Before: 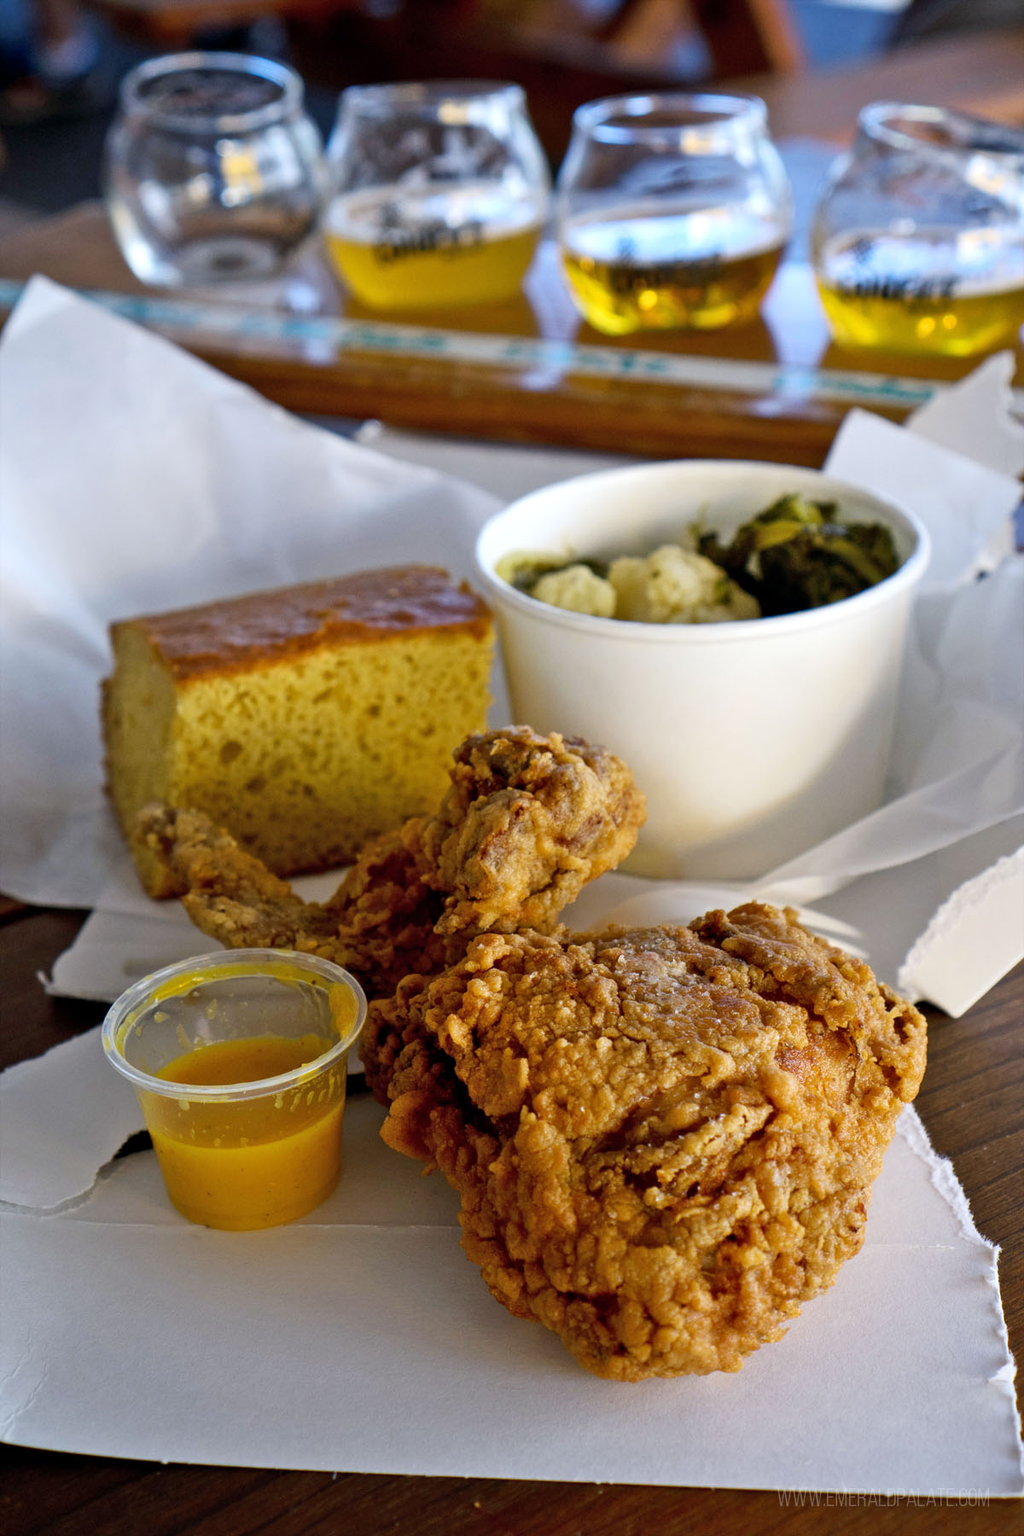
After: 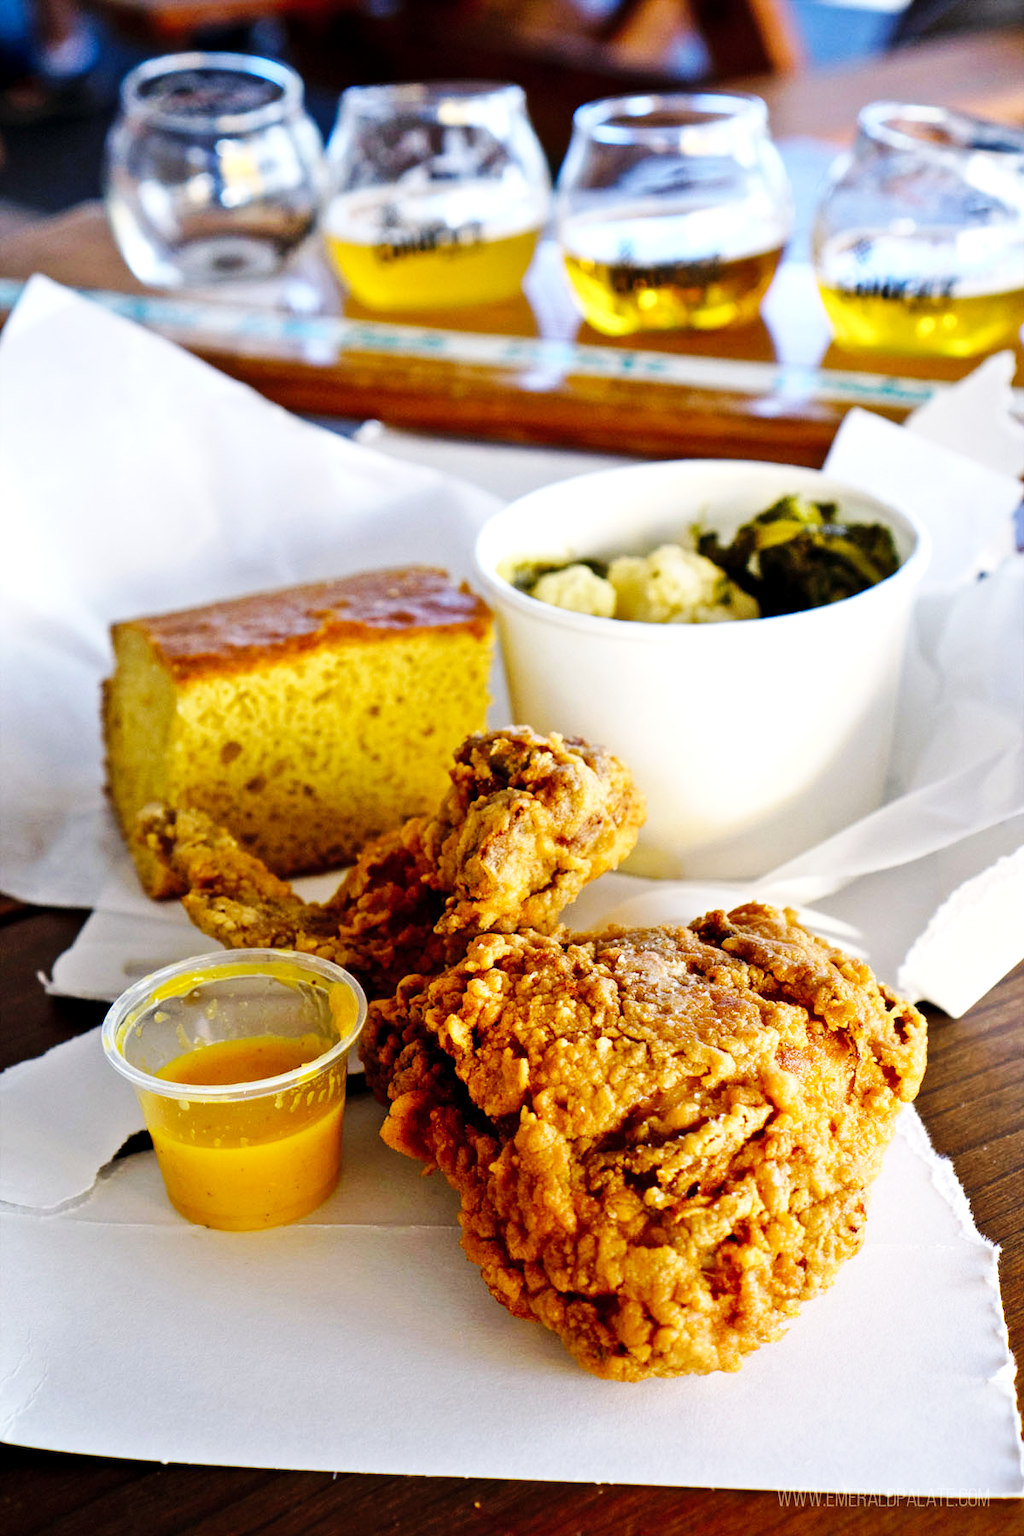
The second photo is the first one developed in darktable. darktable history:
exposure: black level correction 0.001, exposure 0.499 EV, compensate exposure bias true, compensate highlight preservation false
base curve: curves: ch0 [(0, 0) (0.036, 0.025) (0.121, 0.166) (0.206, 0.329) (0.605, 0.79) (1, 1)], preserve colors none
